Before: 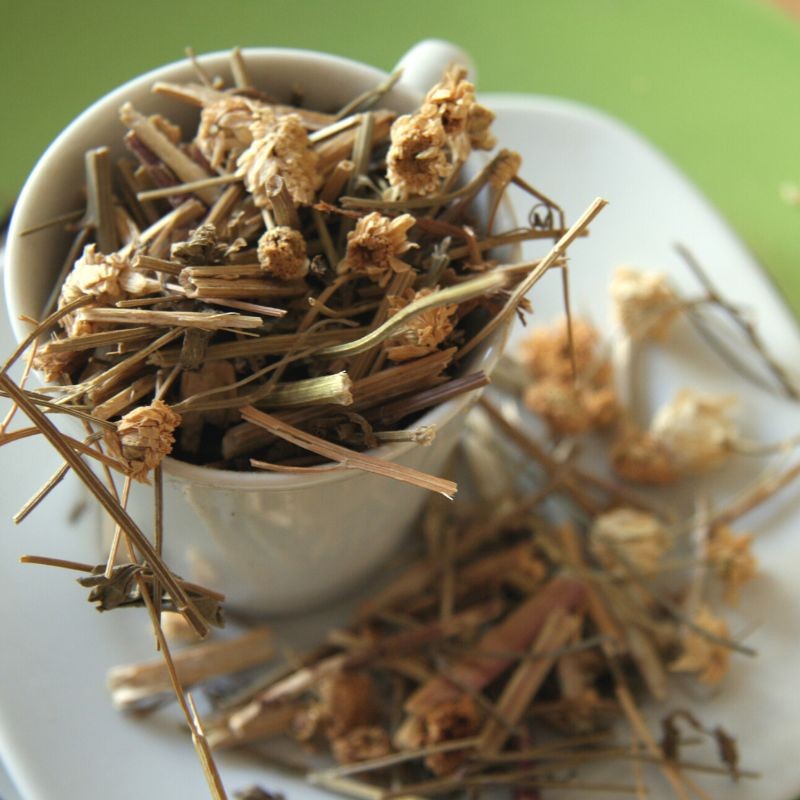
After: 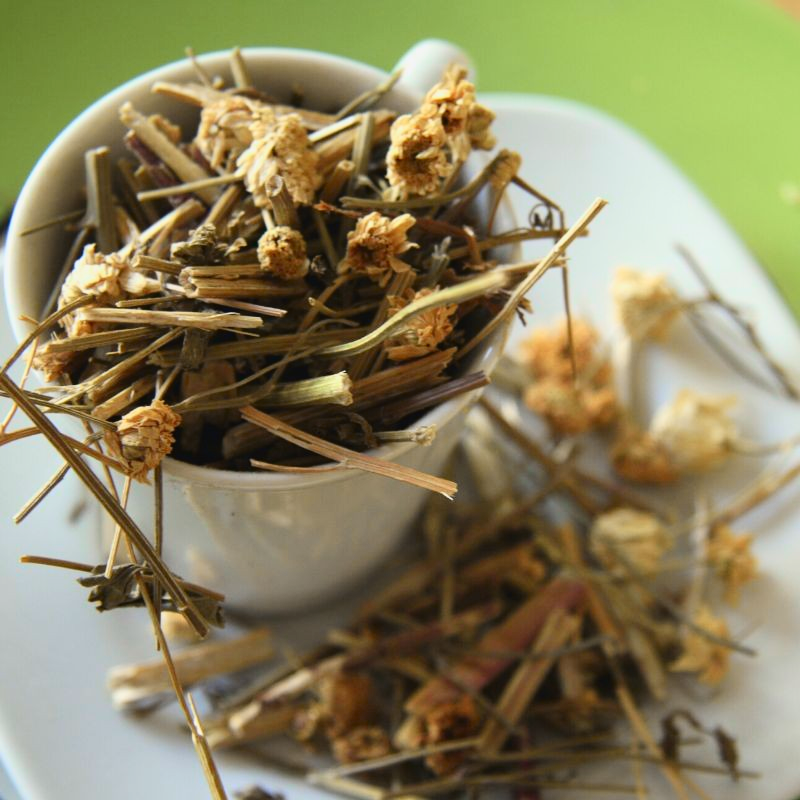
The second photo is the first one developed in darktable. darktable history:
tone curve: curves: ch0 [(0, 0.011) (0.139, 0.106) (0.295, 0.271) (0.499, 0.523) (0.739, 0.782) (0.857, 0.879) (1, 0.967)]; ch1 [(0, 0) (0.272, 0.249) (0.388, 0.385) (0.469, 0.456) (0.495, 0.497) (0.524, 0.518) (0.602, 0.623) (0.725, 0.779) (1, 1)]; ch2 [(0, 0) (0.125, 0.089) (0.353, 0.329) (0.443, 0.408) (0.502, 0.499) (0.548, 0.549) (0.608, 0.635) (1, 1)], color space Lab, independent channels, preserve colors none
